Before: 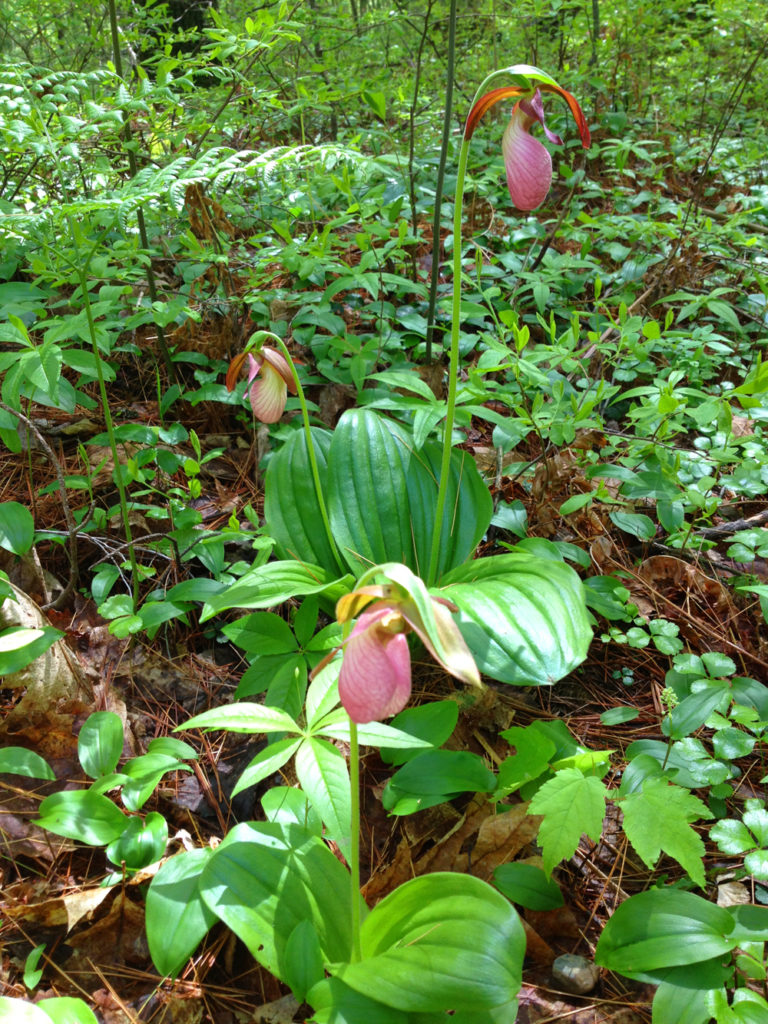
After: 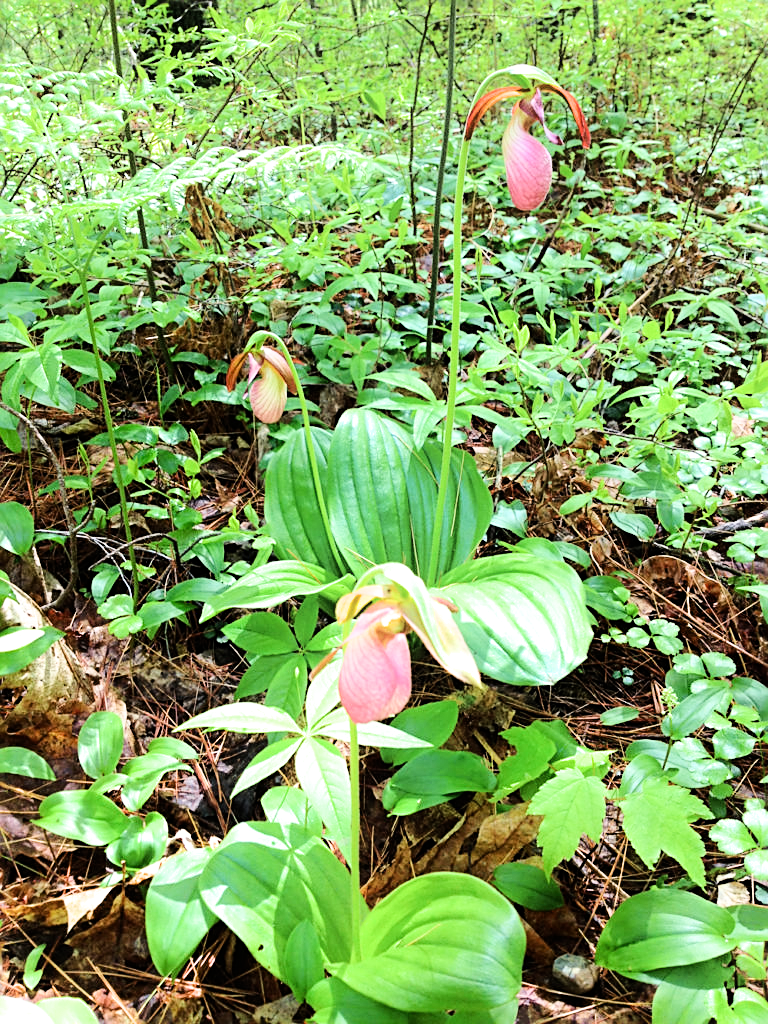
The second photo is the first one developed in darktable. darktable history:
shadows and highlights: shadows -90, highlights 90, soften with gaussian
contrast brightness saturation: contrast 0.05
white balance: emerald 1
tone equalizer: -8 EV -0.75 EV, -7 EV -0.7 EV, -6 EV -0.6 EV, -5 EV -0.4 EV, -3 EV 0.4 EV, -2 EV 0.6 EV, -1 EV 0.7 EV, +0 EV 0.75 EV, edges refinement/feathering 500, mask exposure compensation -1.57 EV, preserve details no
sharpen: on, module defaults
exposure: black level correction 0, exposure 0.7 EV, compensate exposure bias true, compensate highlight preservation false
filmic rgb: white relative exposure 3.8 EV, hardness 4.35
